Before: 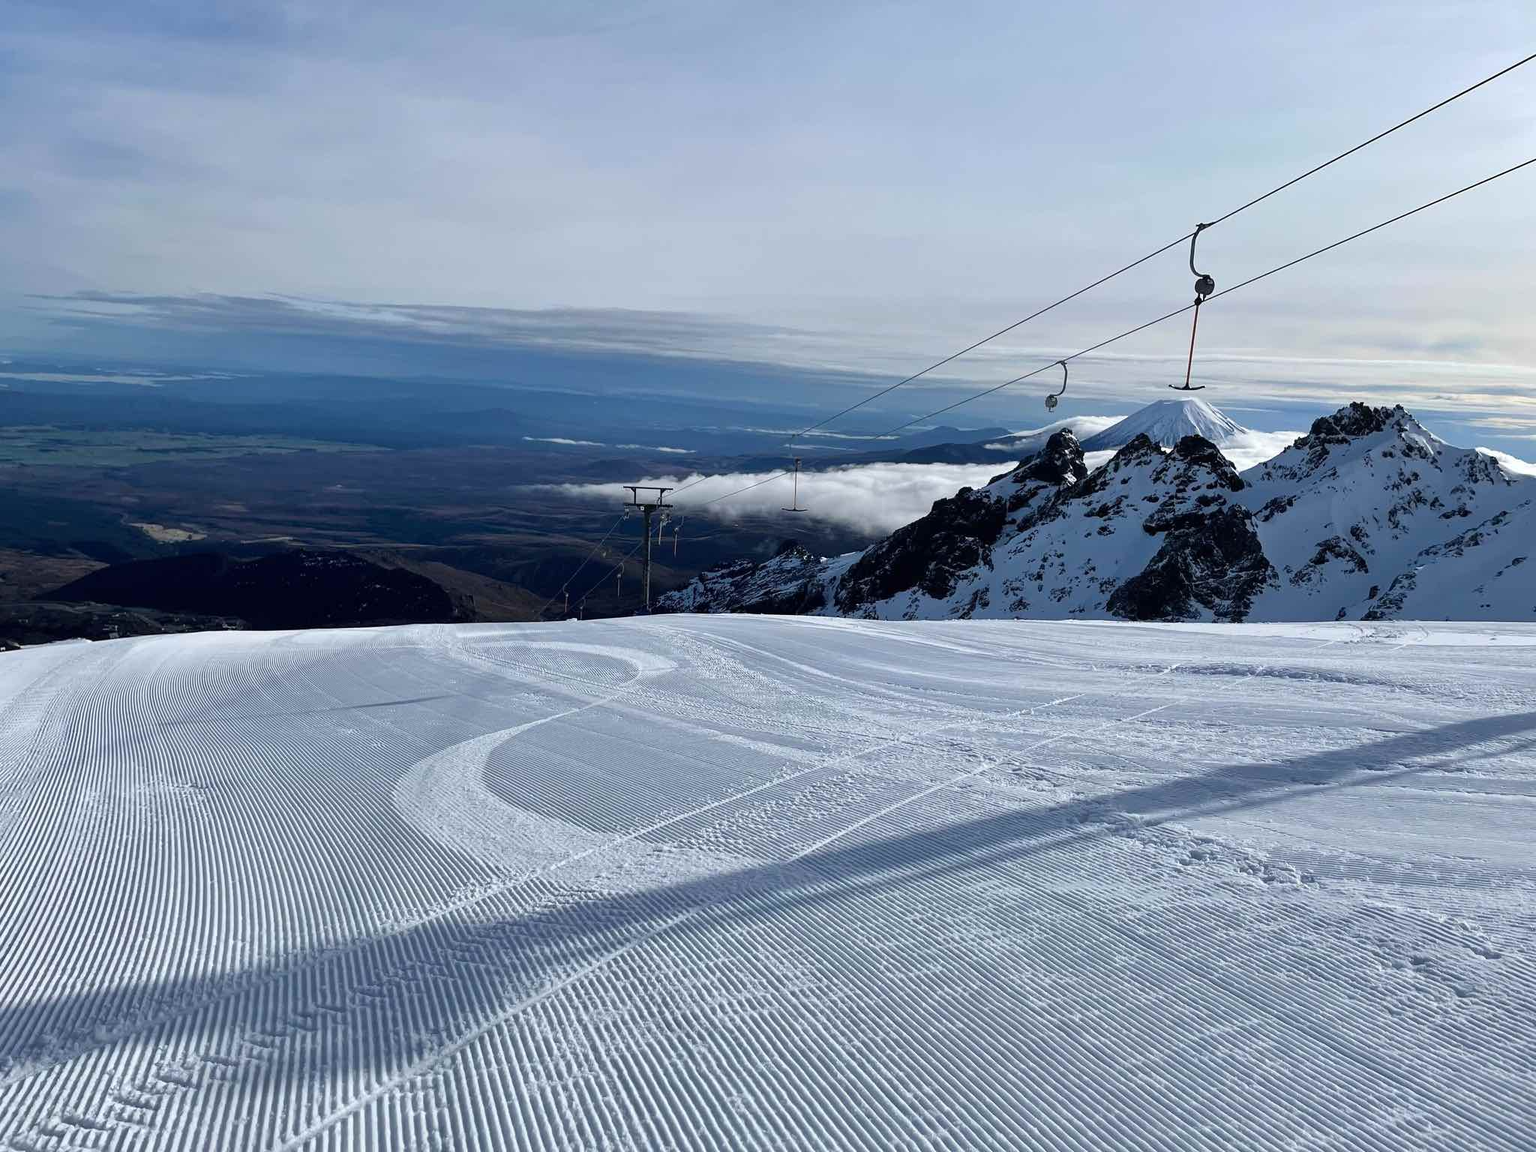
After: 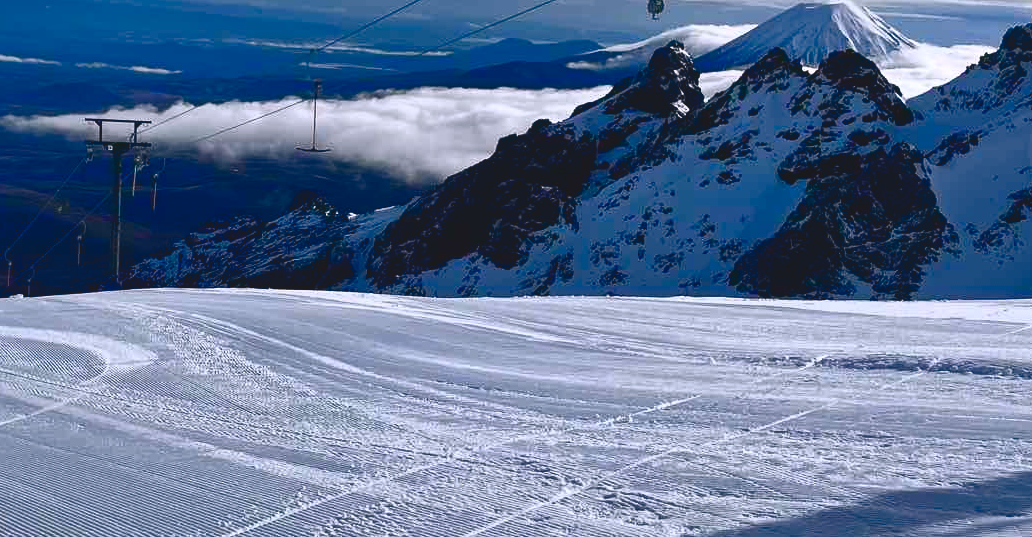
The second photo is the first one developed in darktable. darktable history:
tone curve: curves: ch0 [(0, 0.058) (0.198, 0.188) (0.512, 0.582) (0.625, 0.754) (0.81, 0.934) (1, 1)], color space Lab, independent channels, preserve colors none
shadows and highlights: on, module defaults
contrast brightness saturation: brightness -0.201, saturation 0.082
color balance rgb: shadows lift › luminance -19.993%, power › hue 72.48°, highlights gain › chroma 2.069%, highlights gain › hue 291.21°, perceptual saturation grading › global saturation 20%, perceptual saturation grading › highlights -49.028%, perceptual saturation grading › shadows 26.113%, global vibrance 20%
crop: left 36.443%, top 34.509%, right 13.142%, bottom 30.523%
